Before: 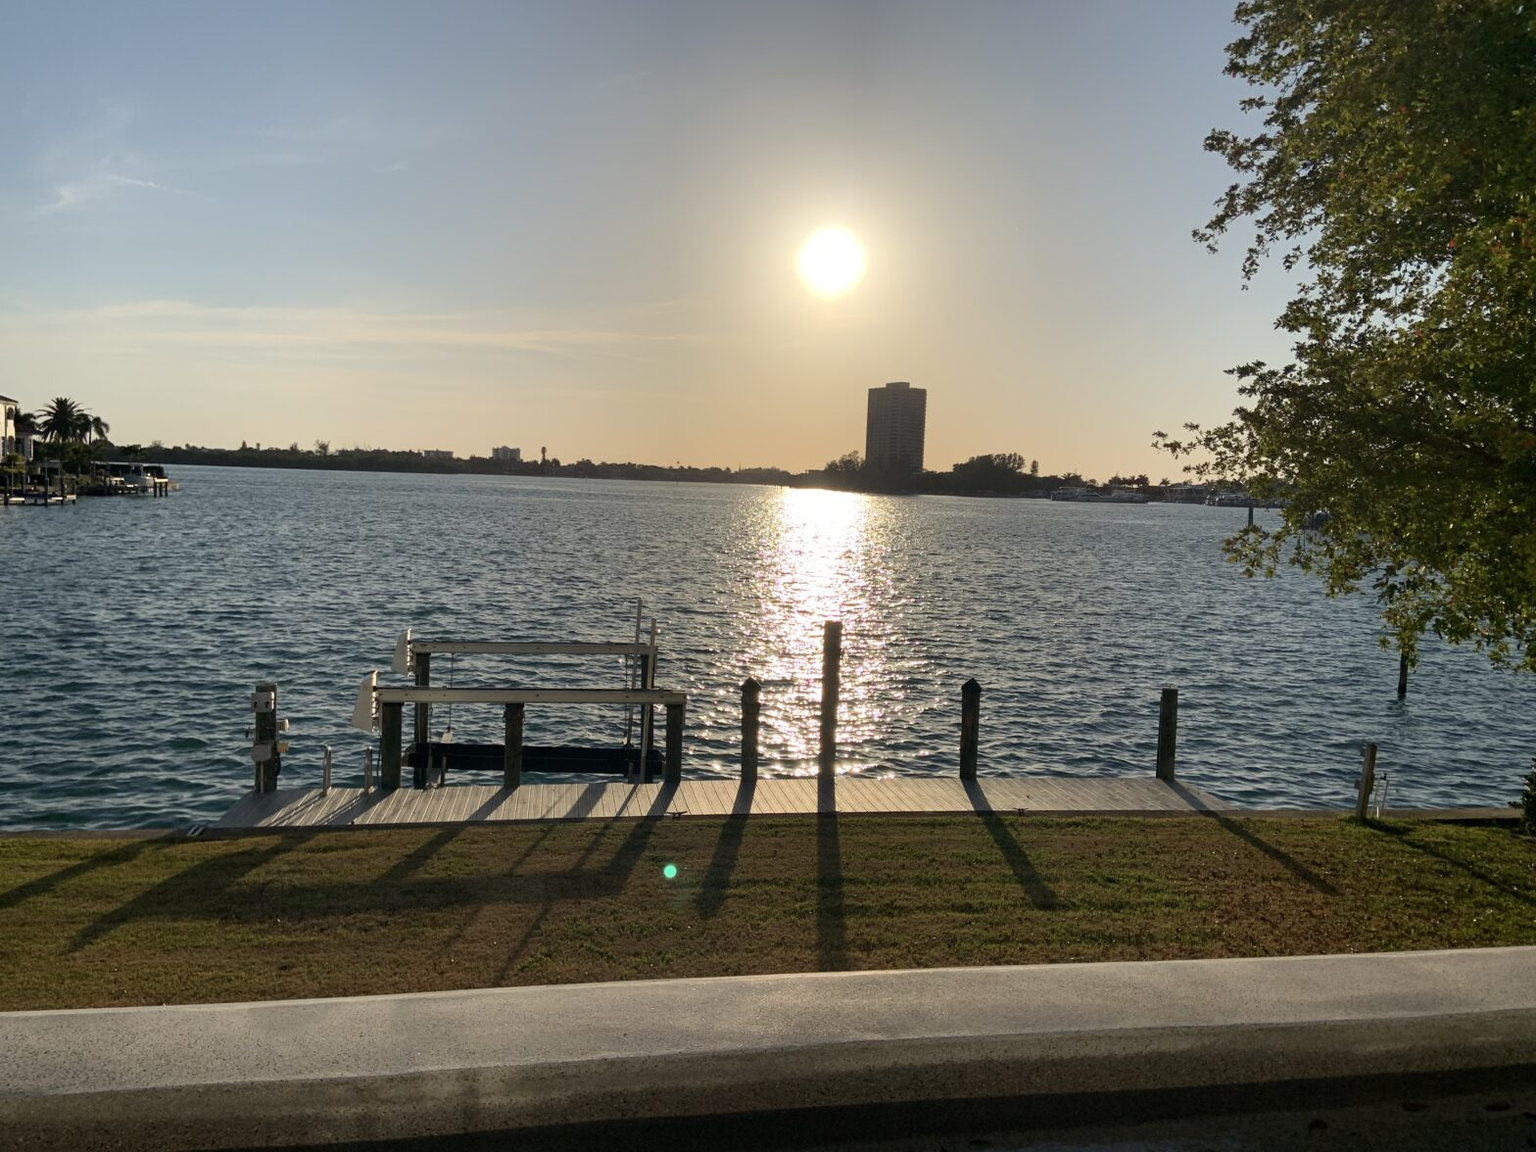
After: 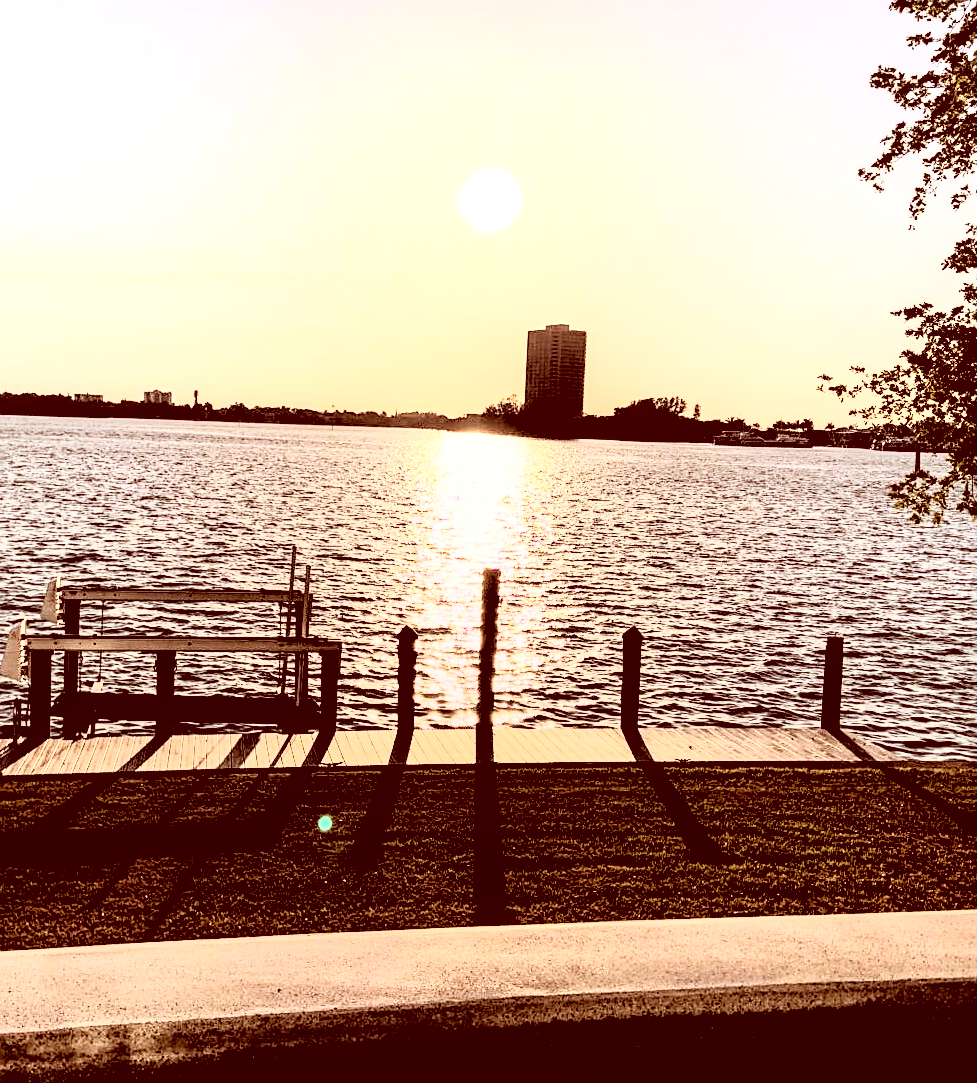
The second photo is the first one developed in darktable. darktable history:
rgb curve: curves: ch0 [(0, 0) (0.21, 0.15) (0.24, 0.21) (0.5, 0.75) (0.75, 0.96) (0.89, 0.99) (1, 1)]; ch1 [(0, 0.02) (0.21, 0.13) (0.25, 0.2) (0.5, 0.67) (0.75, 0.9) (0.89, 0.97) (1, 1)]; ch2 [(0, 0.02) (0.21, 0.13) (0.25, 0.2) (0.5, 0.67) (0.75, 0.9) (0.89, 0.97) (1, 1)], compensate middle gray true
color correction: highlights a* 9.03, highlights b* 8.71, shadows a* 40, shadows b* 40, saturation 0.8
crop and rotate: left 22.918%, top 5.629%, right 14.711%, bottom 2.247%
exposure: exposure 0.127 EV, compensate highlight preservation false
sharpen: radius 1.864, amount 0.398, threshold 1.271
local contrast: detail 130%
tone equalizer: -8 EV -0.75 EV, -7 EV -0.7 EV, -6 EV -0.6 EV, -5 EV -0.4 EV, -3 EV 0.4 EV, -2 EV 0.6 EV, -1 EV 0.7 EV, +0 EV 0.75 EV, edges refinement/feathering 500, mask exposure compensation -1.57 EV, preserve details no
rgb levels: levels [[0.029, 0.461, 0.922], [0, 0.5, 1], [0, 0.5, 1]]
